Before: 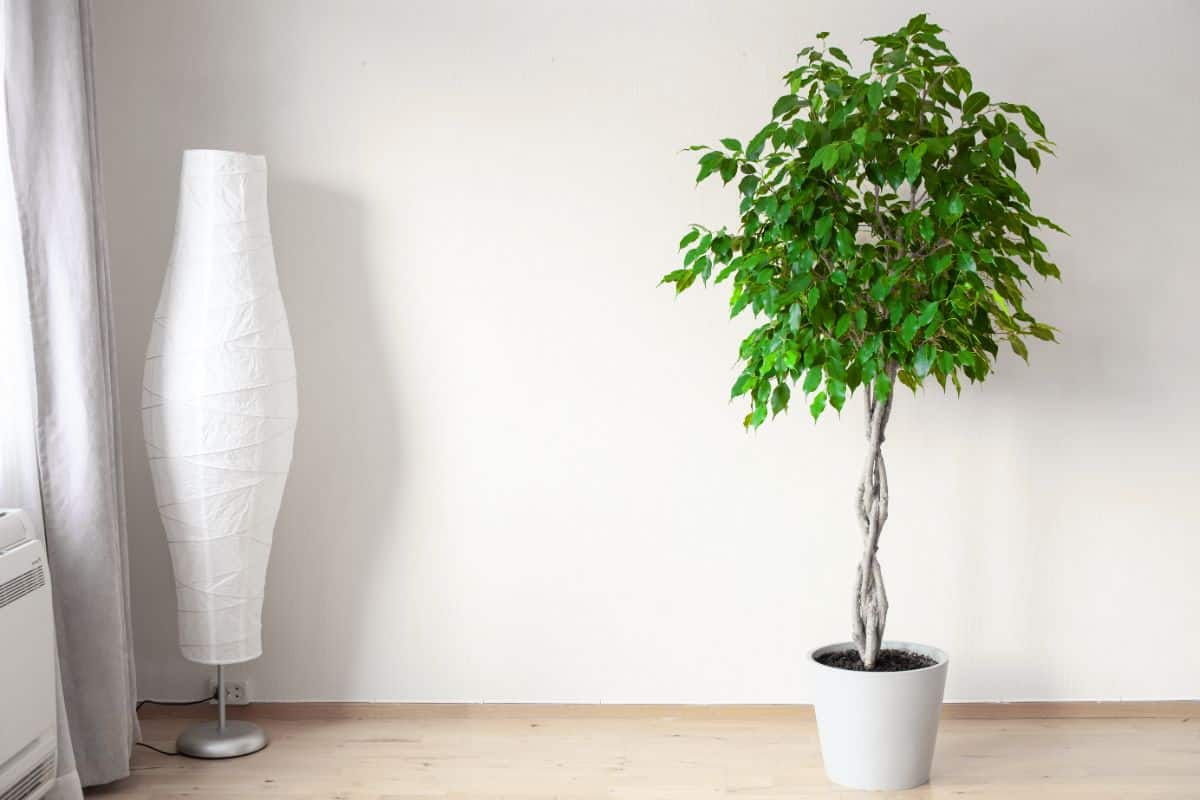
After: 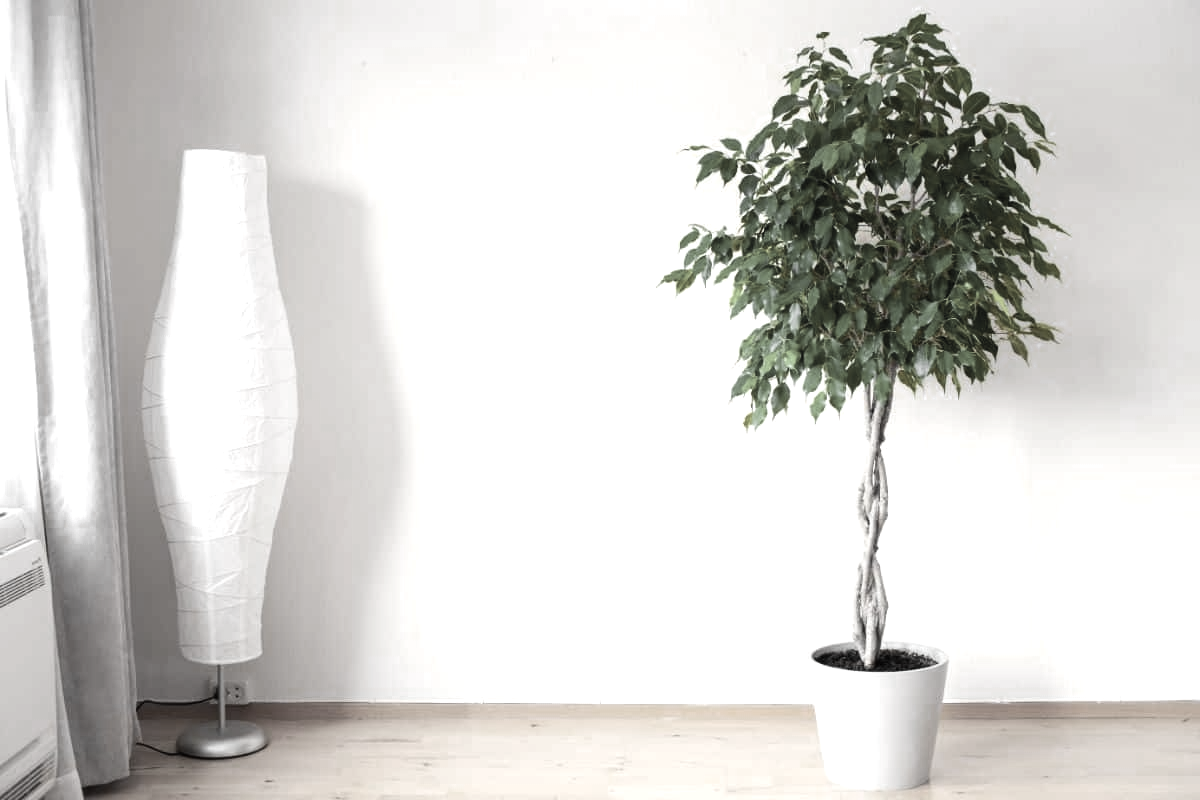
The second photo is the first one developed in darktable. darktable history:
tone equalizer: -8 EV -0.417 EV, -7 EV -0.389 EV, -6 EV -0.333 EV, -5 EV -0.222 EV, -3 EV 0.222 EV, -2 EV 0.333 EV, -1 EV 0.389 EV, +0 EV 0.417 EV, edges refinement/feathering 500, mask exposure compensation -1.57 EV, preserve details no
color zones: curves: ch0 [(0, 0.613) (0.01, 0.613) (0.245, 0.448) (0.498, 0.529) (0.642, 0.665) (0.879, 0.777) (0.99, 0.613)]; ch1 [(0, 0.035) (0.121, 0.189) (0.259, 0.197) (0.415, 0.061) (0.589, 0.022) (0.732, 0.022) (0.857, 0.026) (0.991, 0.053)]
